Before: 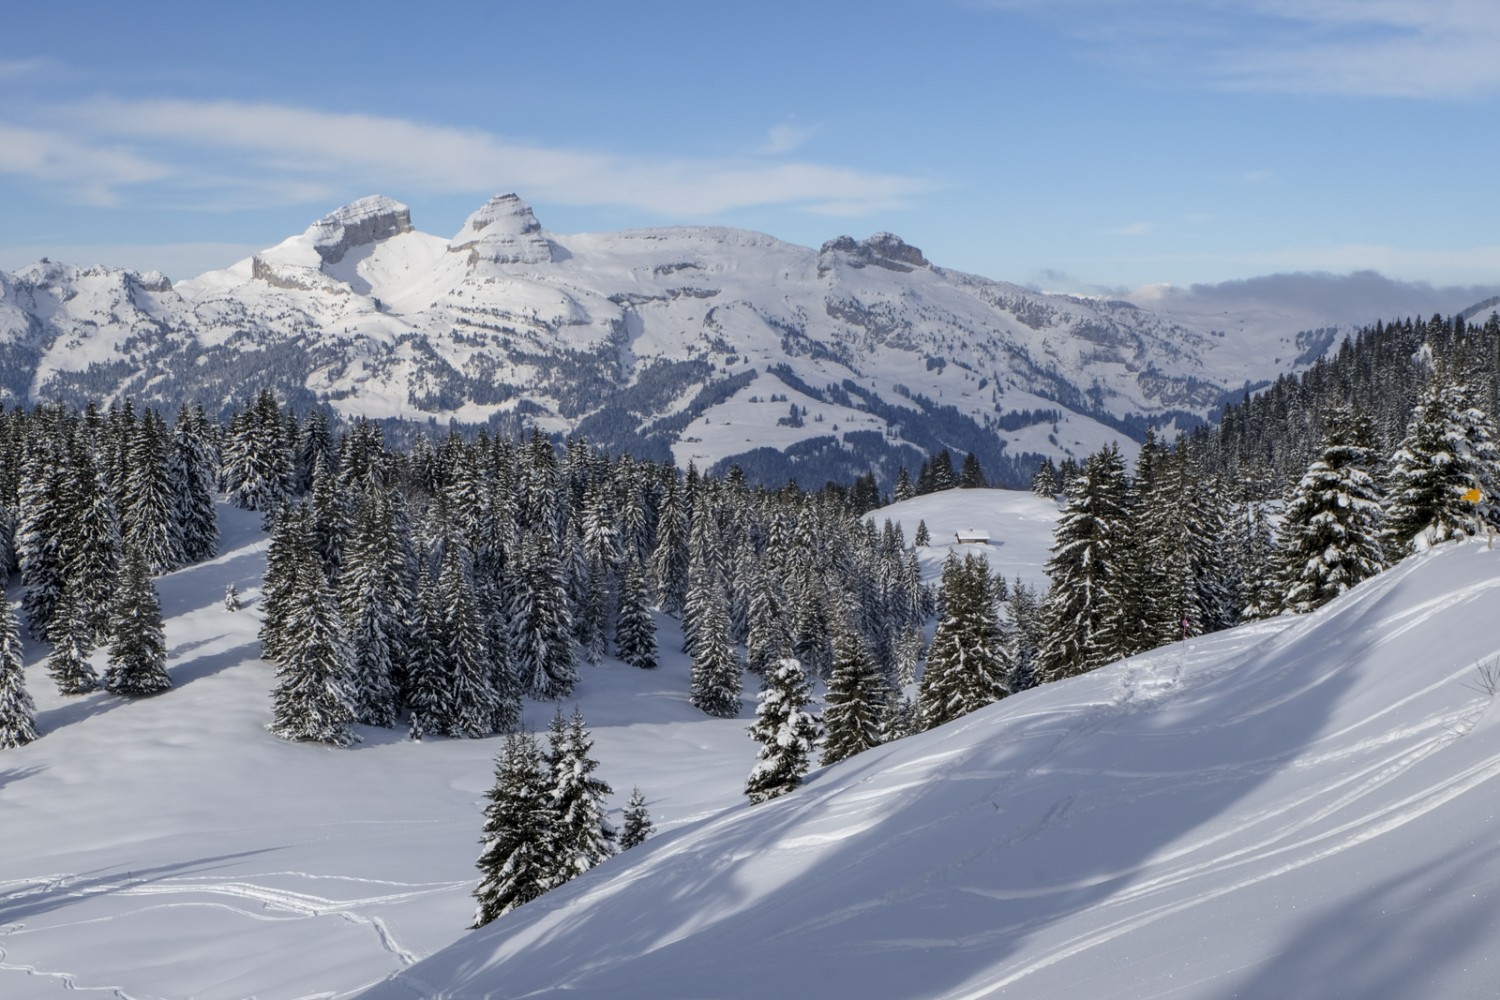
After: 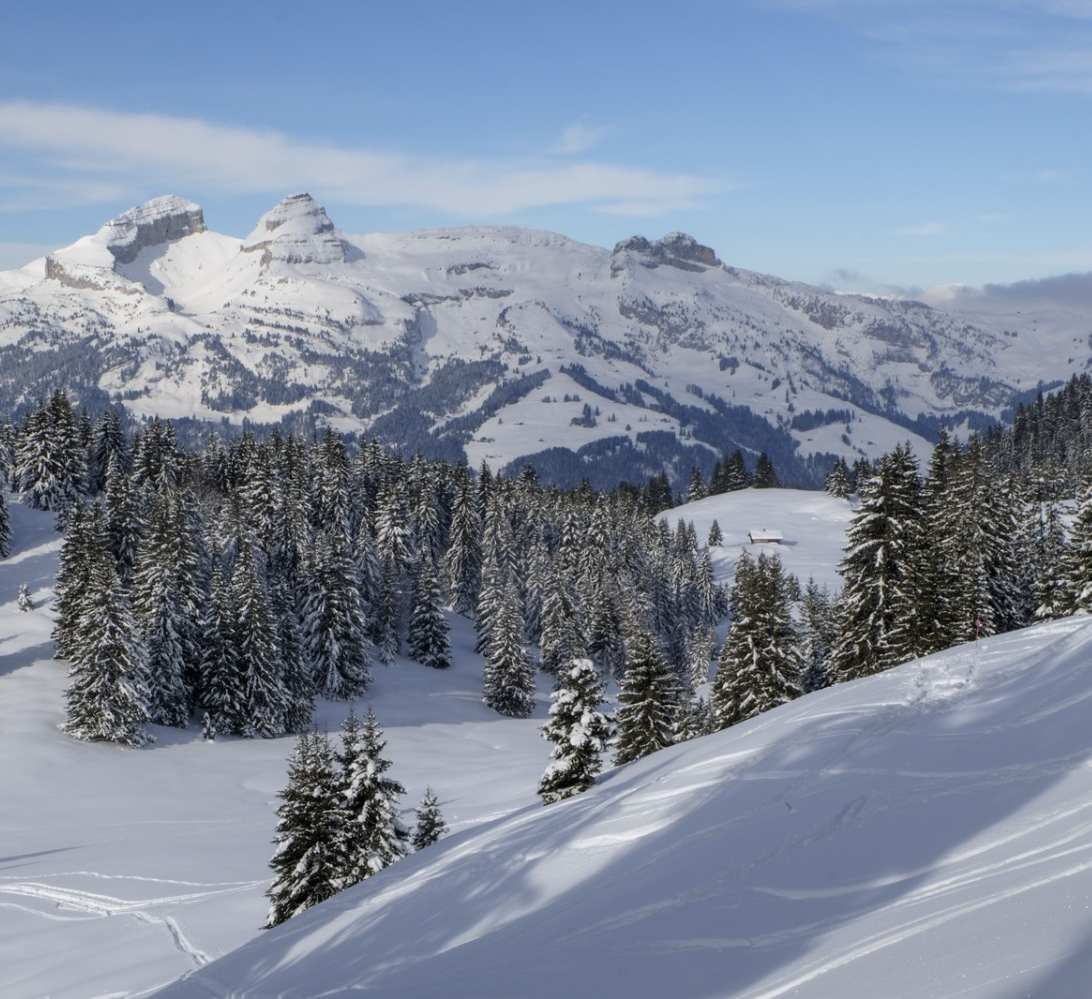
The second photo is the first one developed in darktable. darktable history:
crop: left 13.813%, right 13.323%
contrast equalizer: octaves 7, y [[0.502, 0.505, 0.512, 0.529, 0.564, 0.588], [0.5 ×6], [0.502, 0.505, 0.512, 0.529, 0.564, 0.588], [0, 0.001, 0.001, 0.004, 0.008, 0.011], [0, 0.001, 0.001, 0.004, 0.008, 0.011]], mix -0.307
